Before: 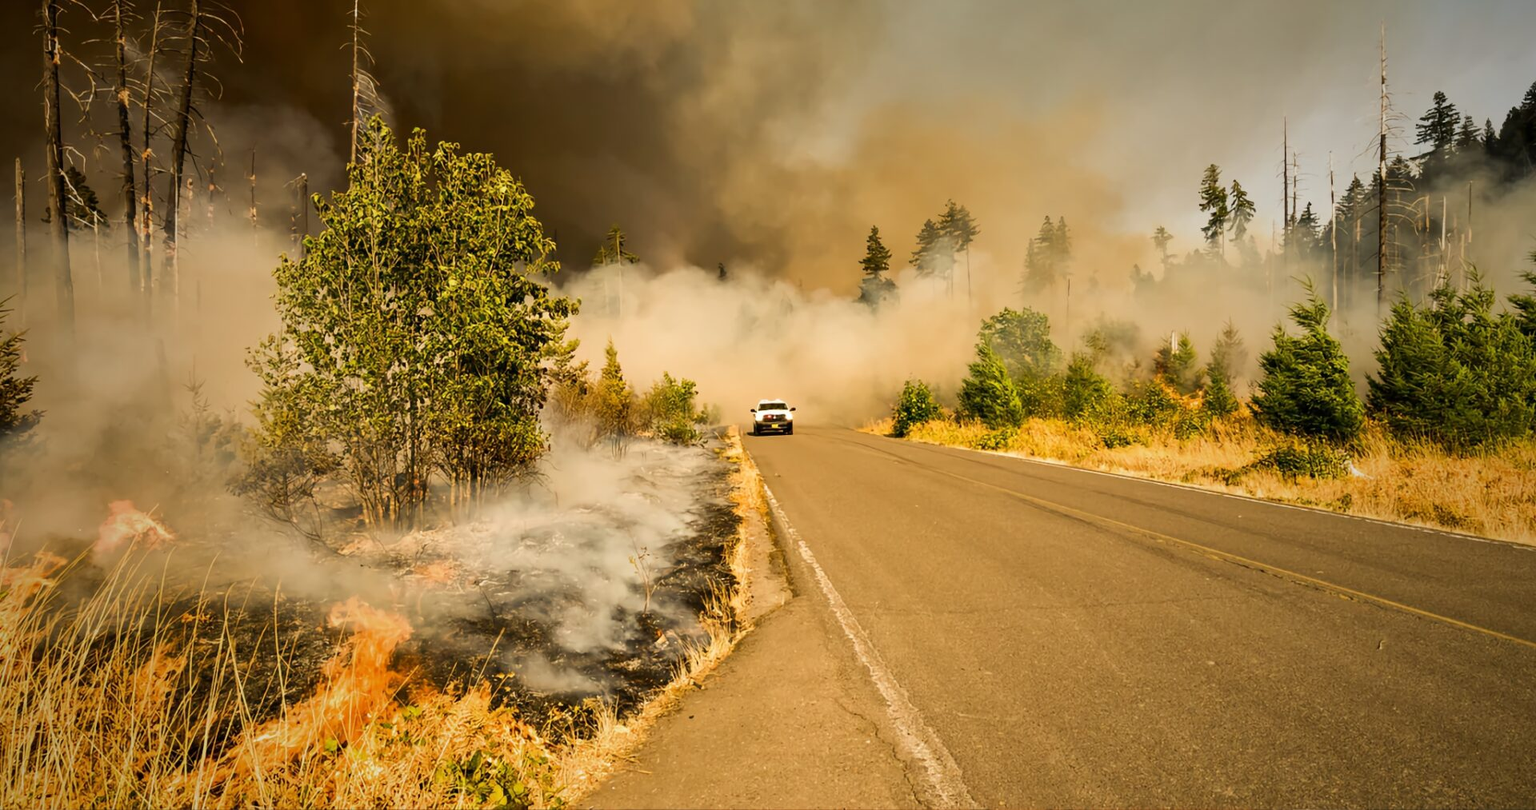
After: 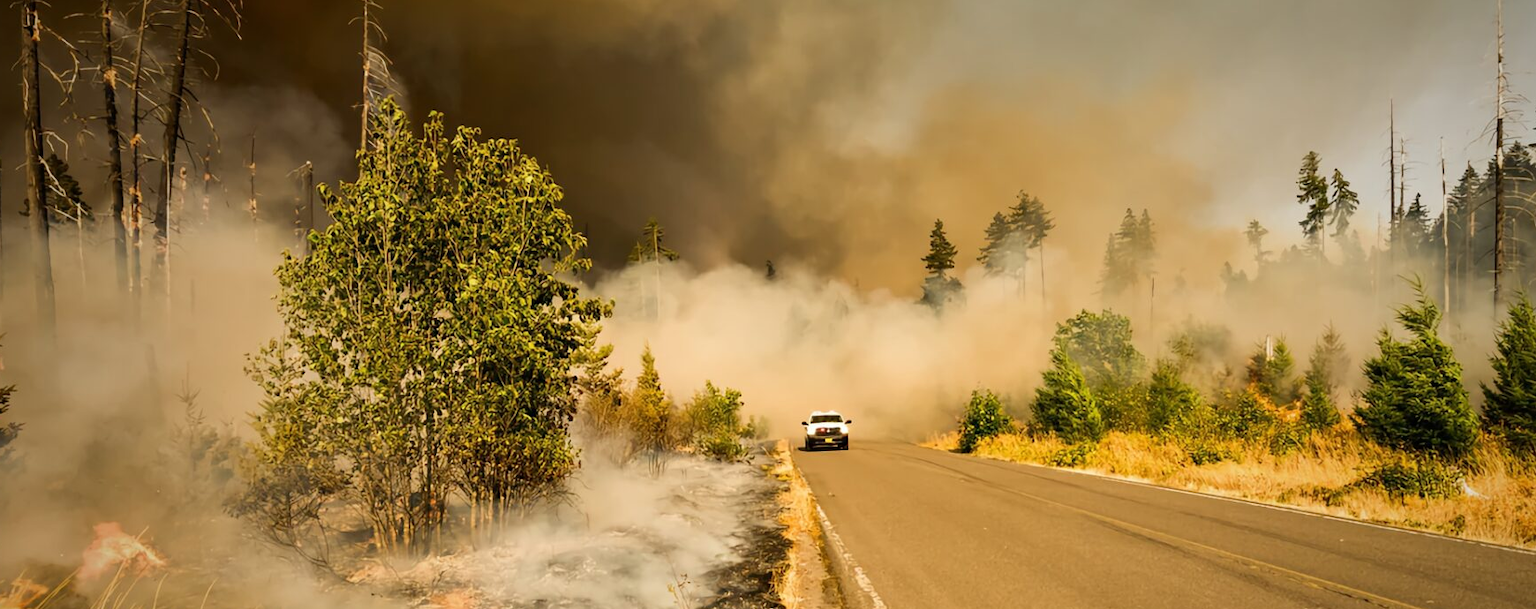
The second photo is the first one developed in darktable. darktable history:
crop: left 1.599%, top 3.413%, right 7.728%, bottom 28.453%
